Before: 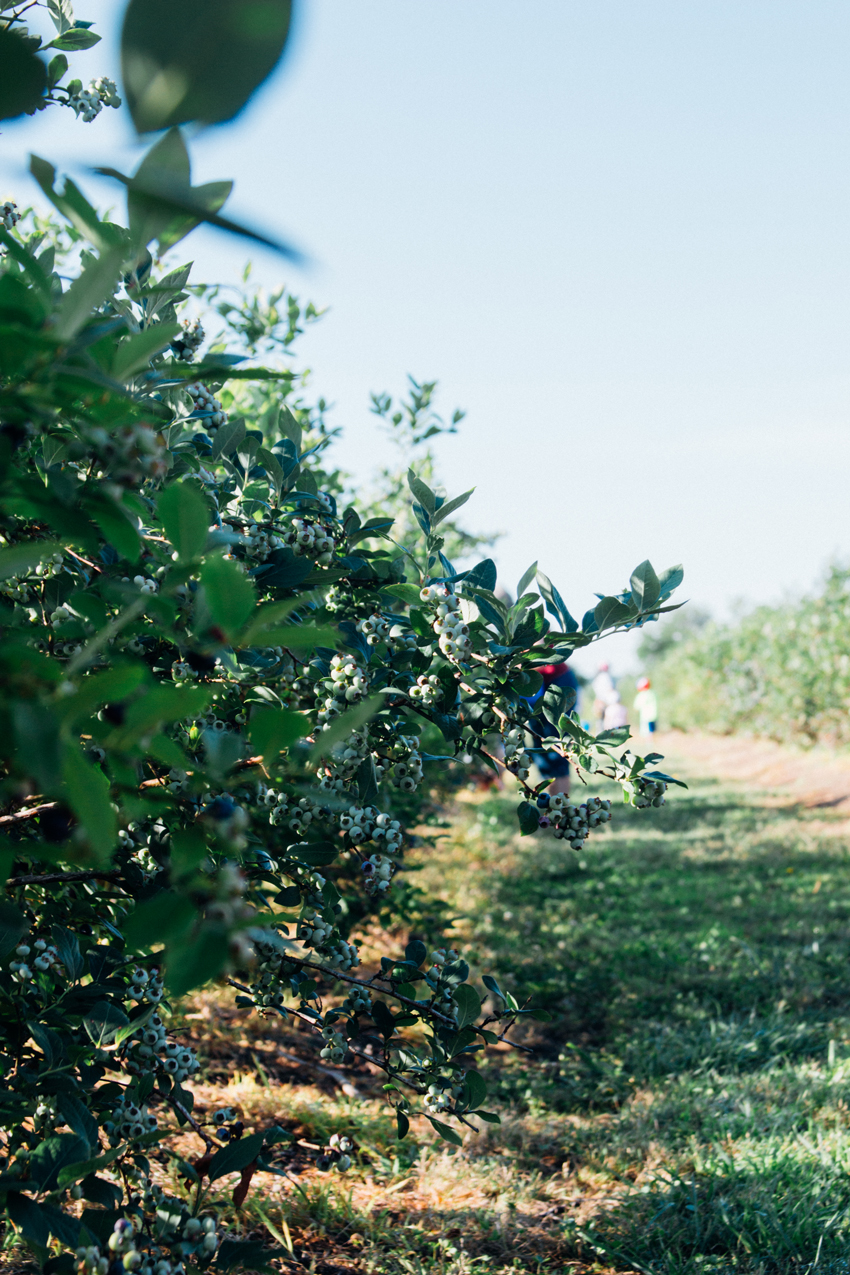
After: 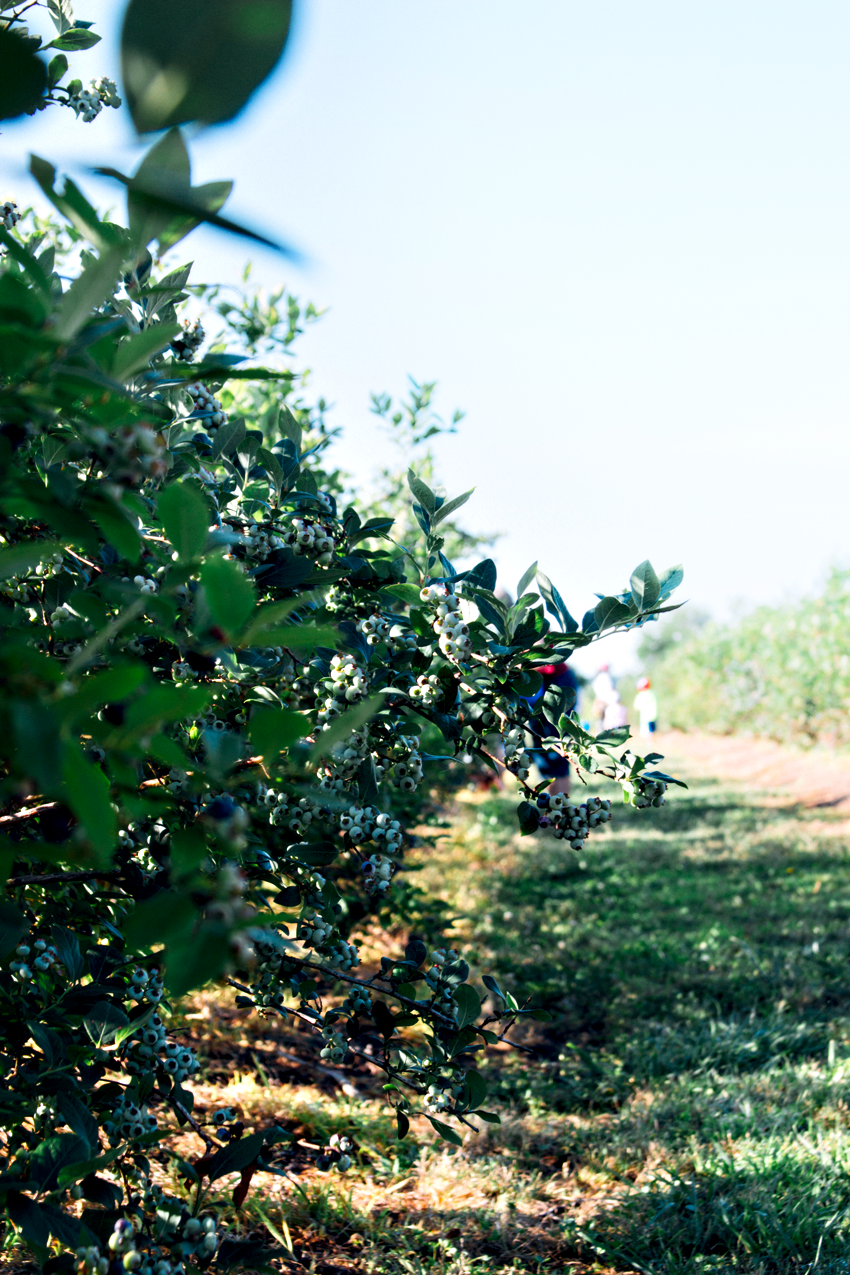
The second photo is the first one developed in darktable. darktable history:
shadows and highlights: shadows -39.8, highlights 63.12, soften with gaussian
exposure: black level correction 0, exposure 0 EV, compensate highlight preservation false
contrast equalizer: y [[0.528, 0.548, 0.563, 0.562, 0.546, 0.526], [0.55 ×6], [0 ×6], [0 ×6], [0 ×6]]
